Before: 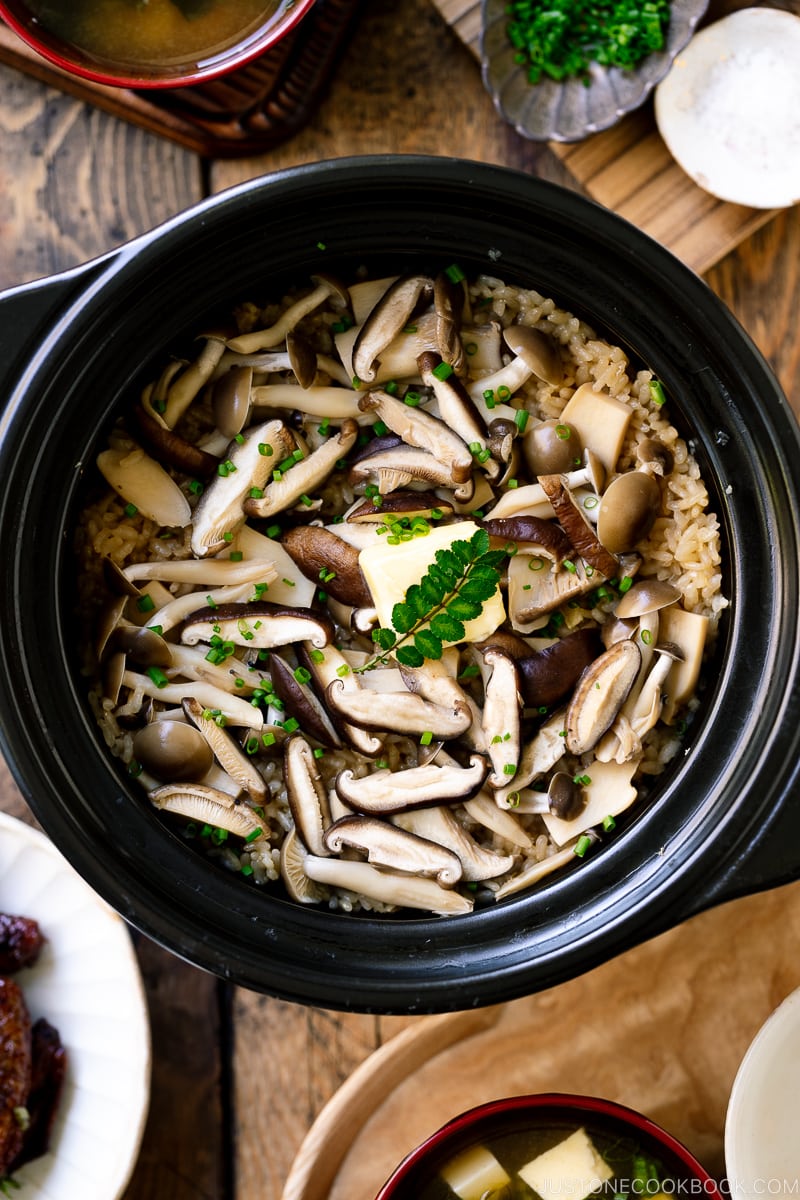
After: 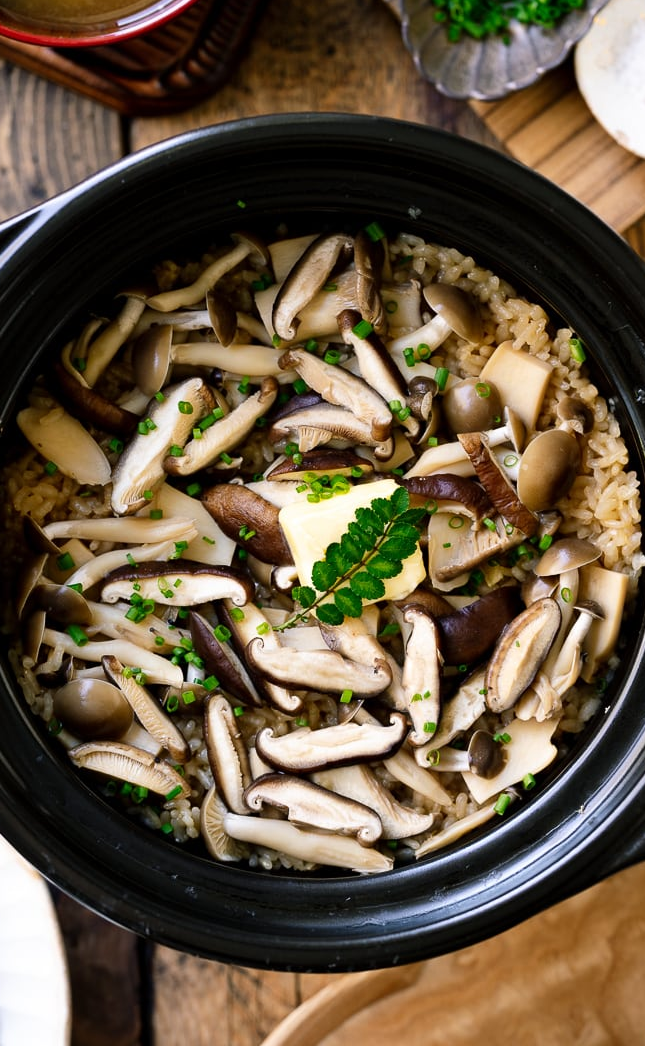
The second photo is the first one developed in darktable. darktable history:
crop: left 10.008%, top 3.512%, right 9.3%, bottom 9.258%
